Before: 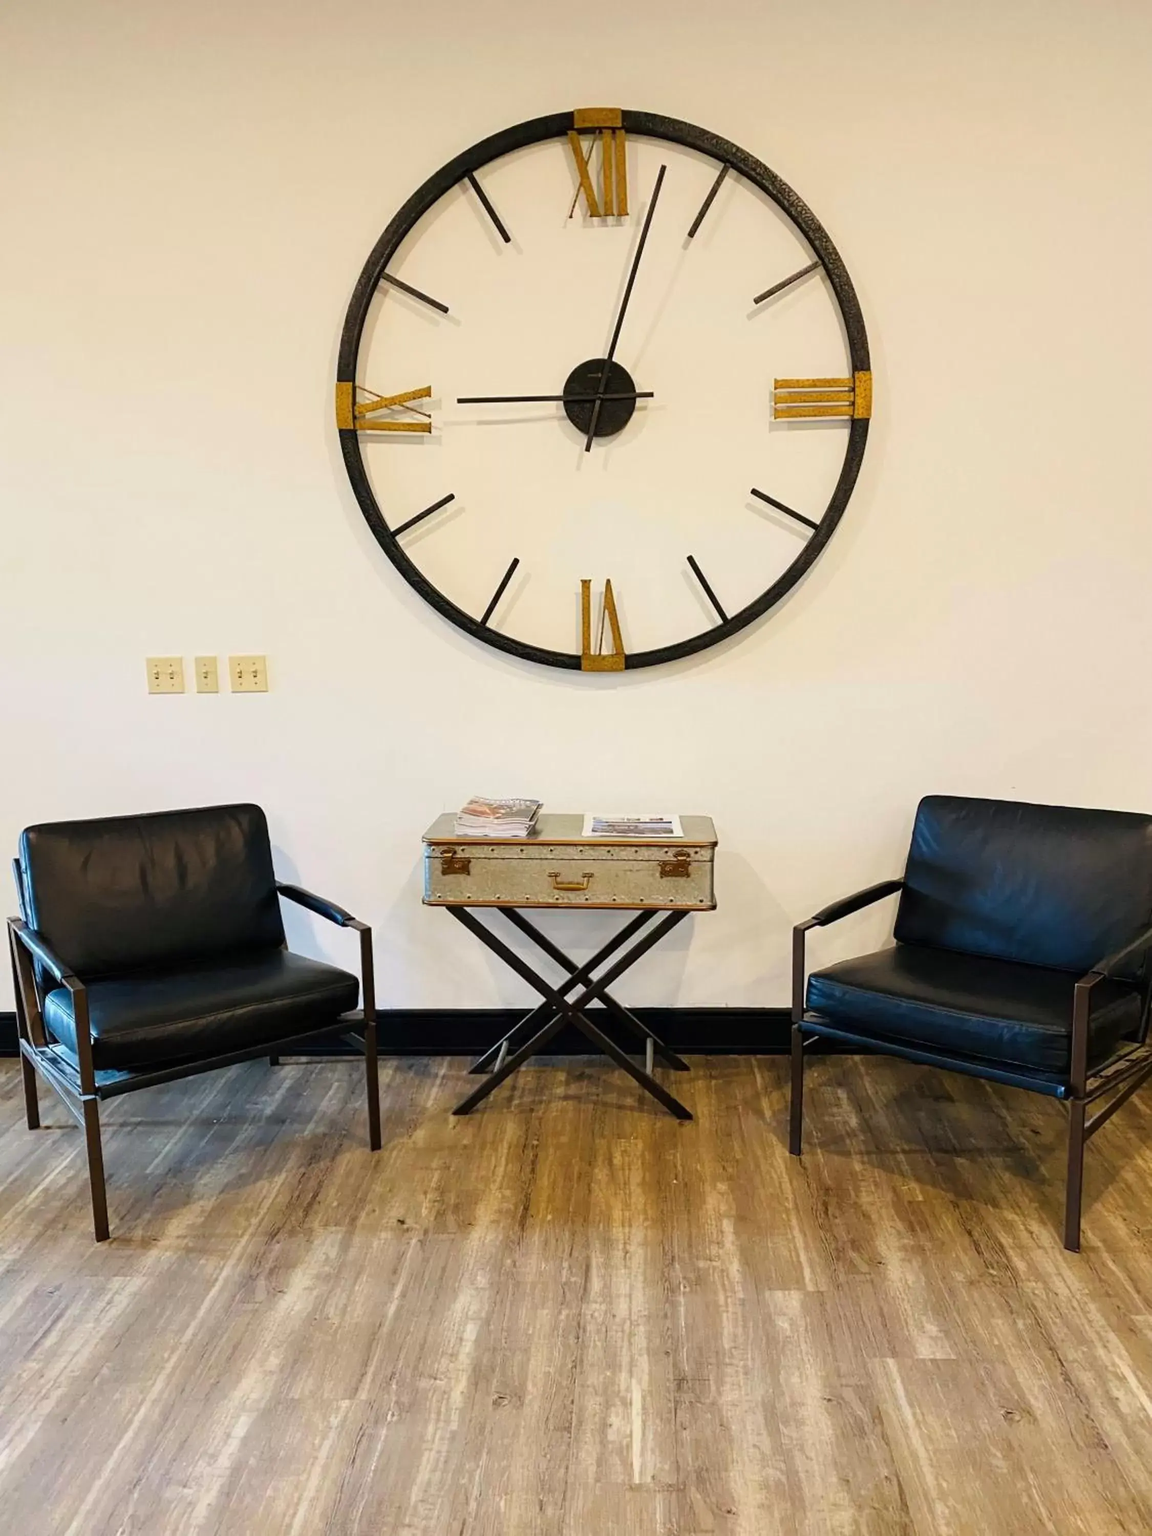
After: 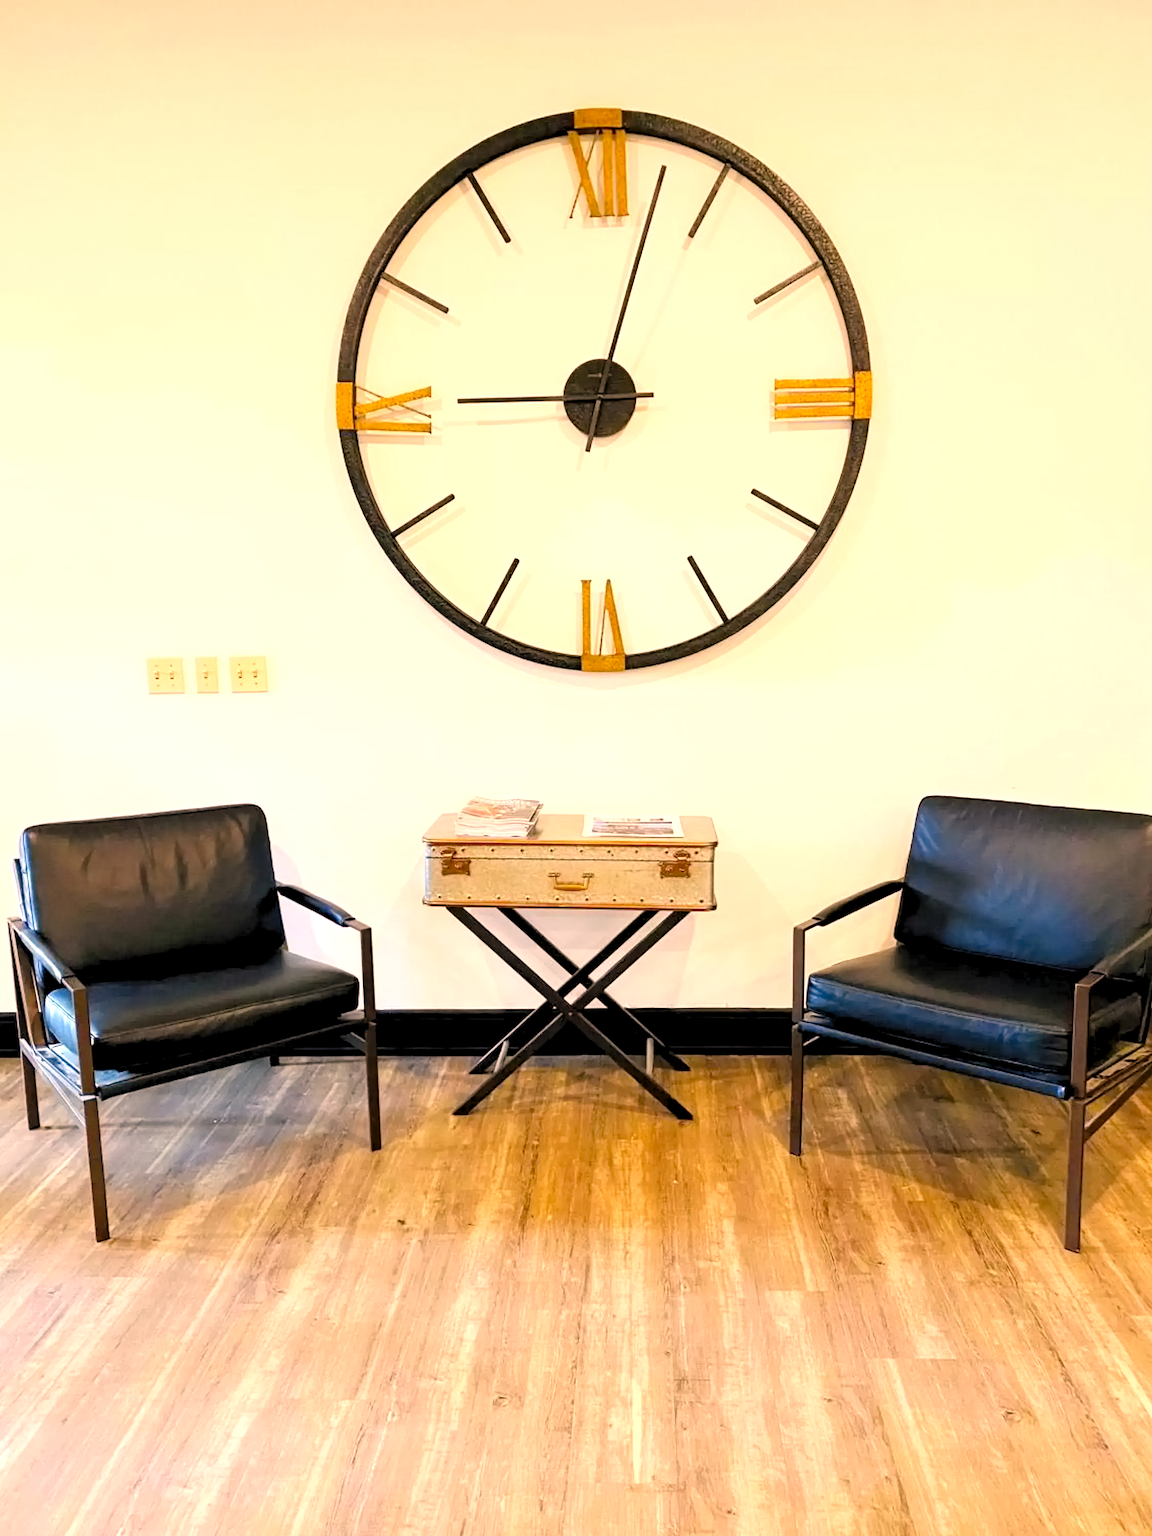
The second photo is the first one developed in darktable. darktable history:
contrast equalizer: y [[0.5 ×6], [0.5 ×6], [0.5 ×6], [0 ×6], [0, 0, 0, 0.581, 0.011, 0]]
color correction: highlights a* 11.89, highlights b* 12.05
levels: levels [0.036, 0.364, 0.827]
